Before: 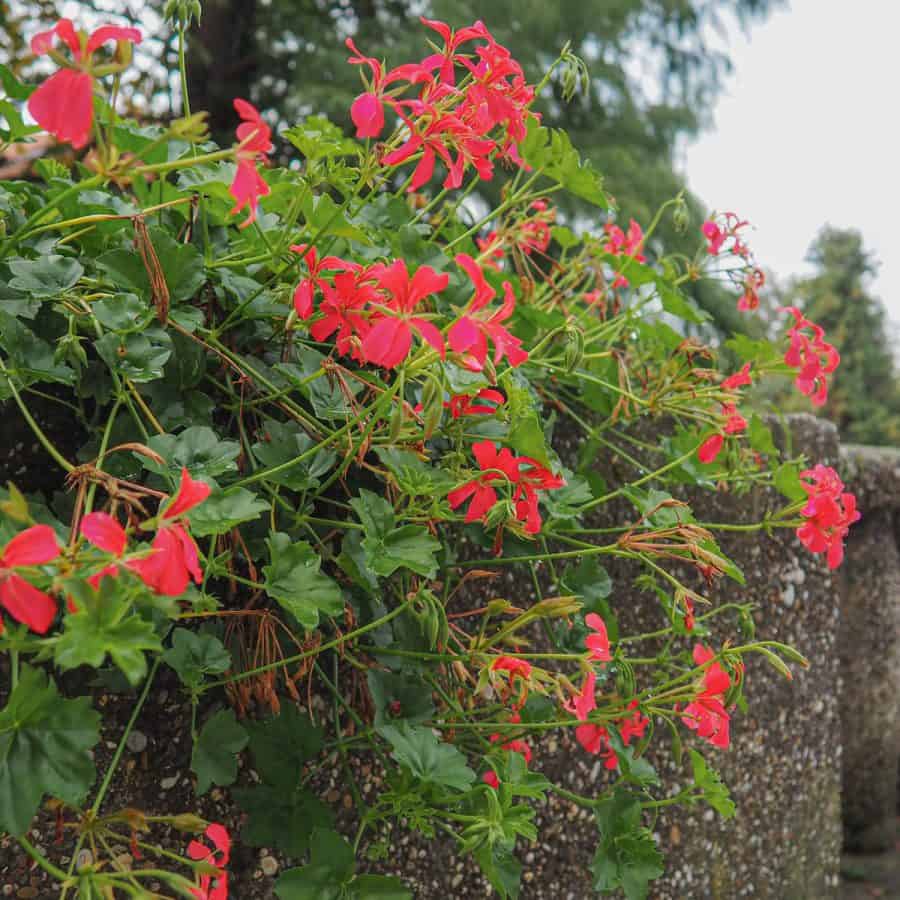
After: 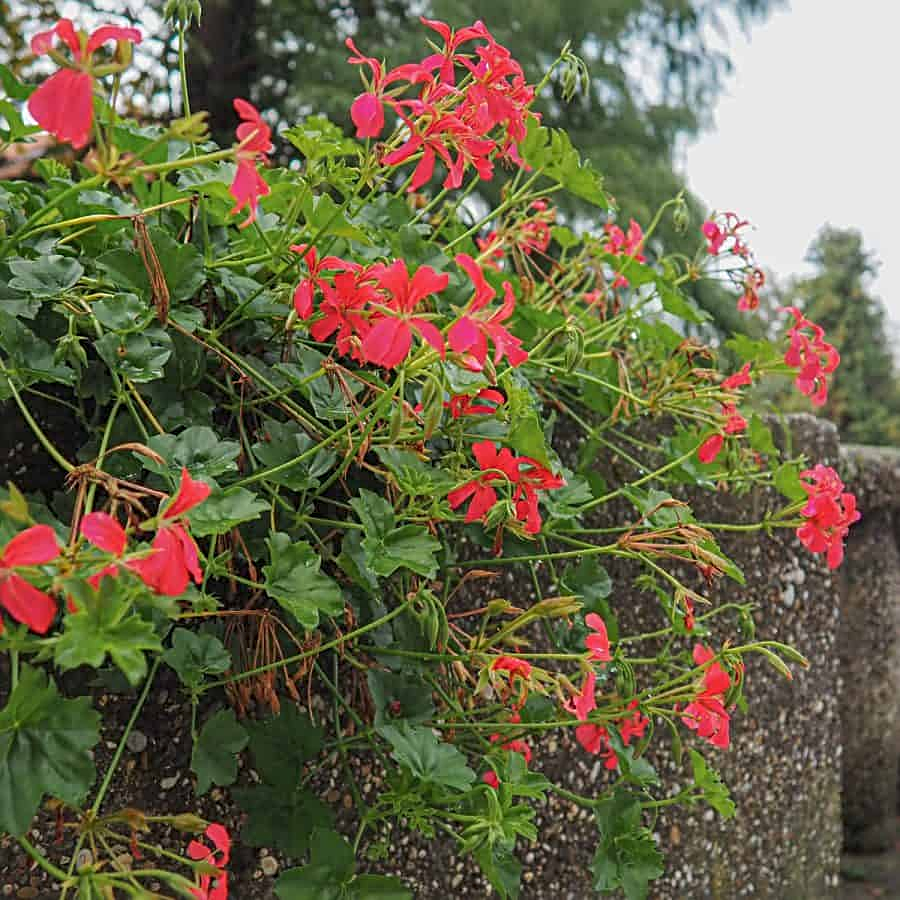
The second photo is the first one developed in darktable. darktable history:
sharpen: radius 3.077
tone equalizer: smoothing diameter 24.93%, edges refinement/feathering 9.96, preserve details guided filter
